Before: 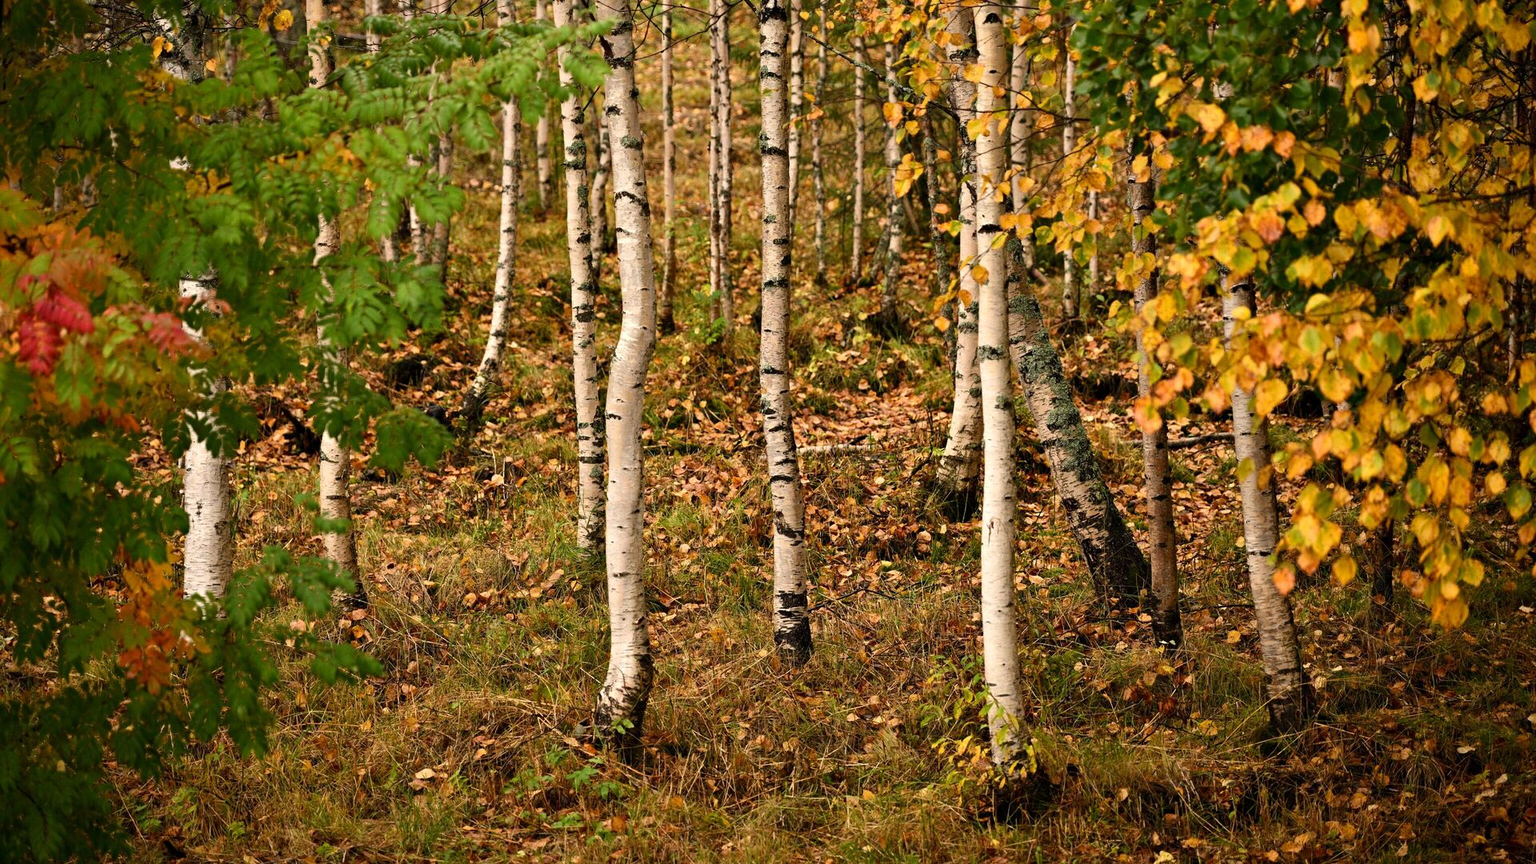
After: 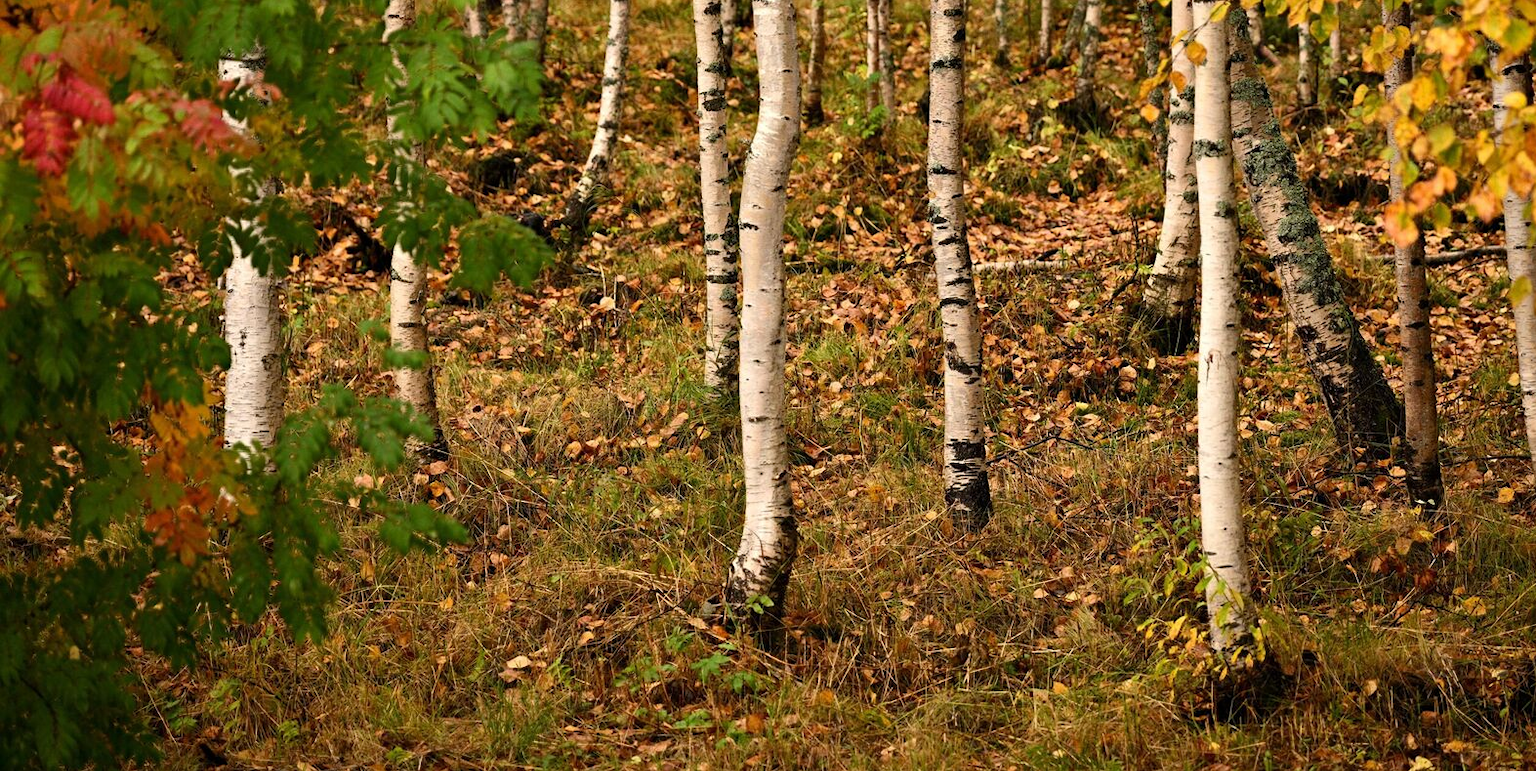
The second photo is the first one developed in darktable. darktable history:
crop: top 26.814%, right 18.043%
